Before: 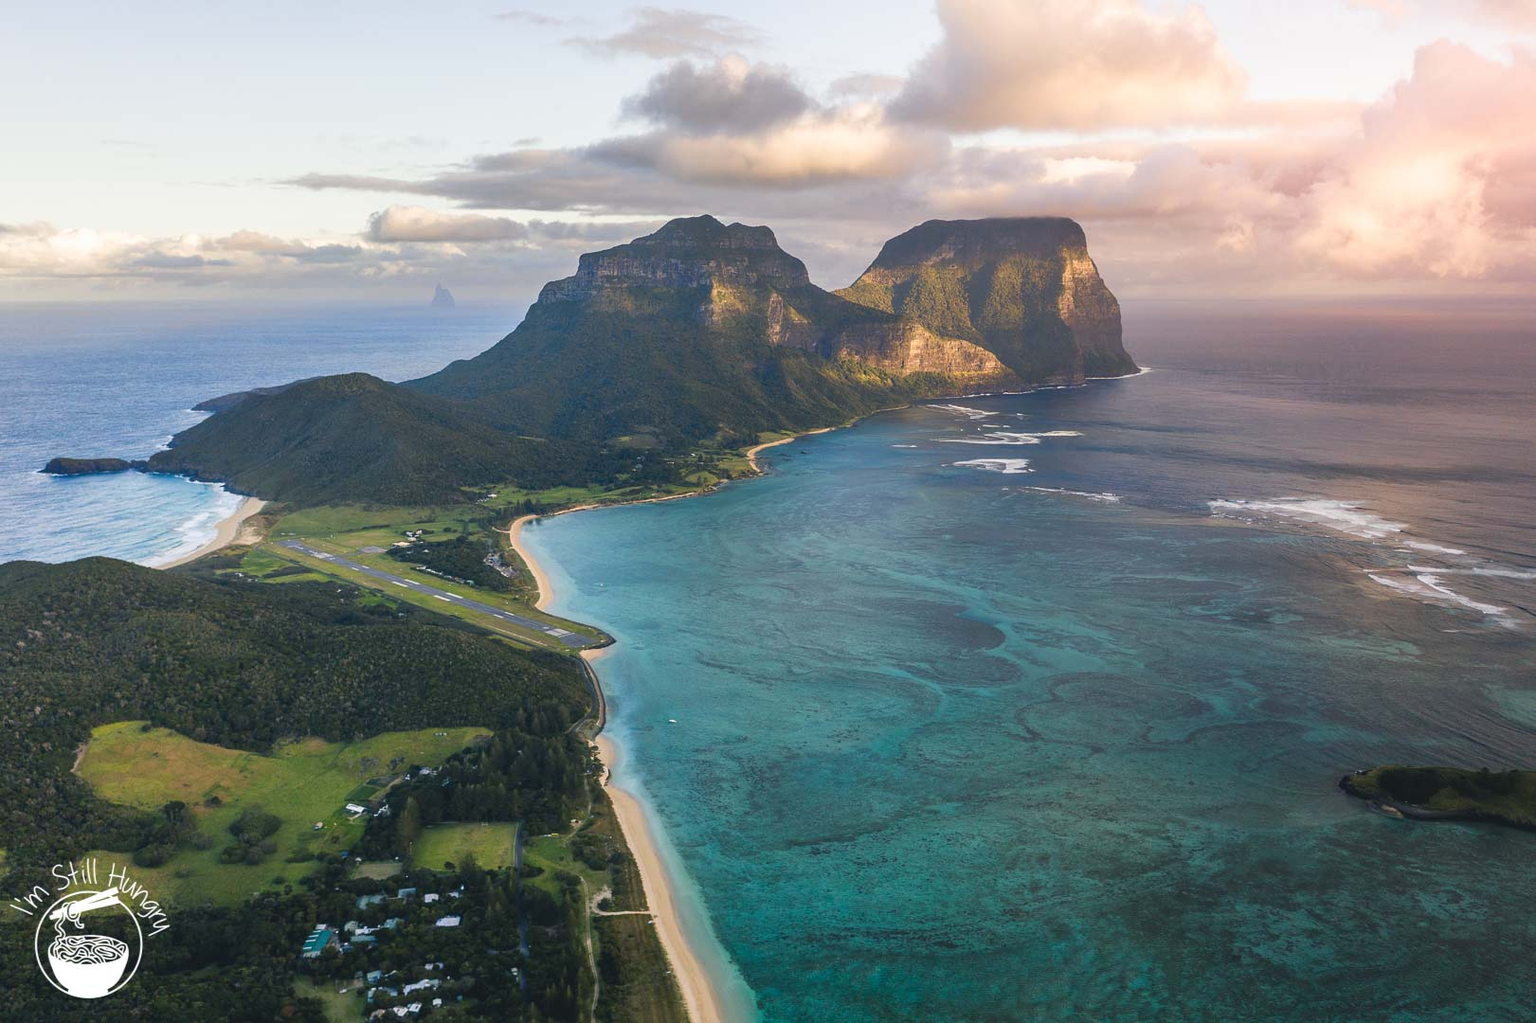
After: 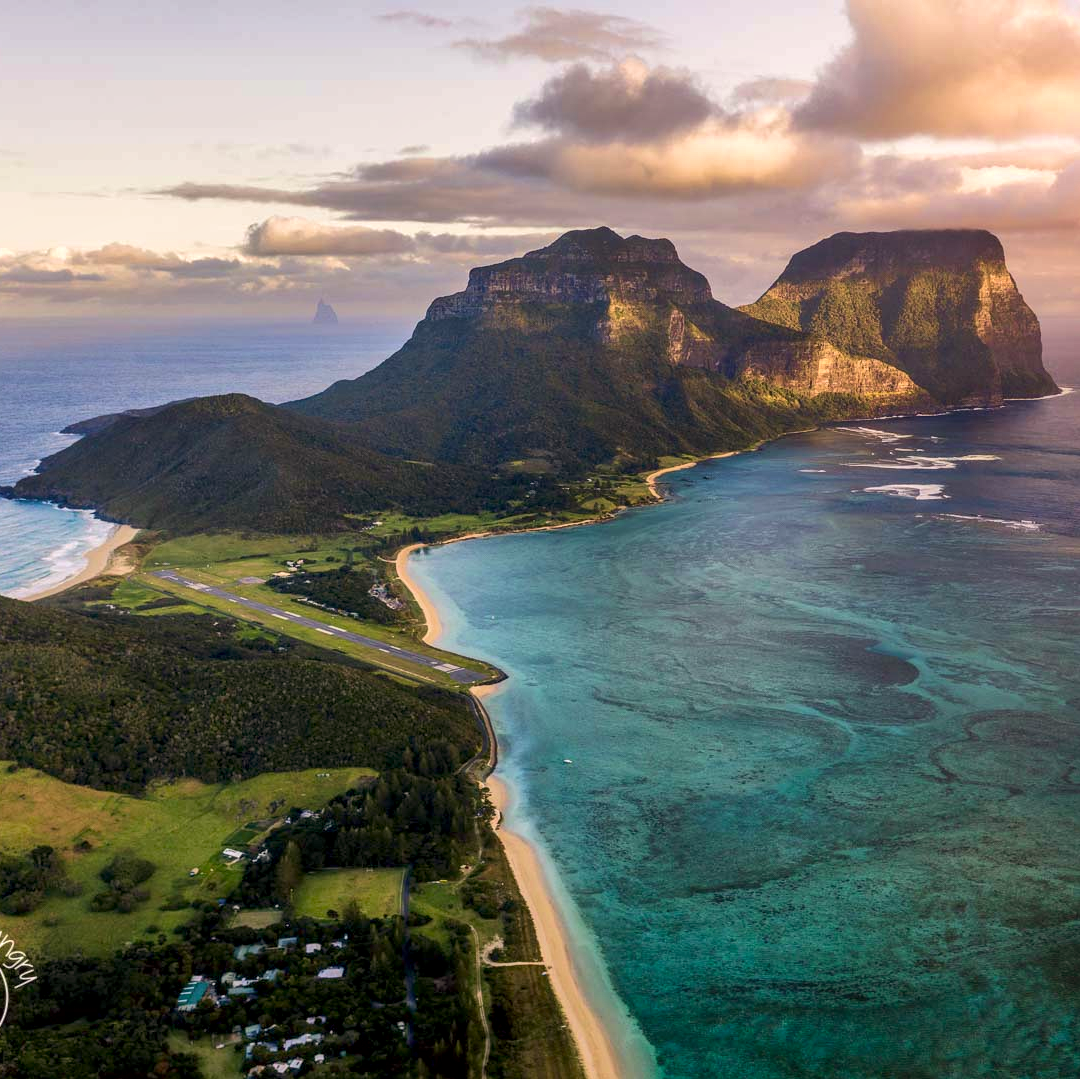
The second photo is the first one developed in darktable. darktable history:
contrast brightness saturation: contrast 0.13, brightness -0.05, saturation 0.16
white balance: red 0.986, blue 1.01
velvia: on, module defaults
shadows and highlights: shadows 30
exposure: black level correction 0.011, compensate highlight preservation false
local contrast: on, module defaults
crop and rotate: left 8.786%, right 24.548%
color correction: highlights a* 6.27, highlights b* 8.19, shadows a* 5.94, shadows b* 7.23, saturation 0.9
